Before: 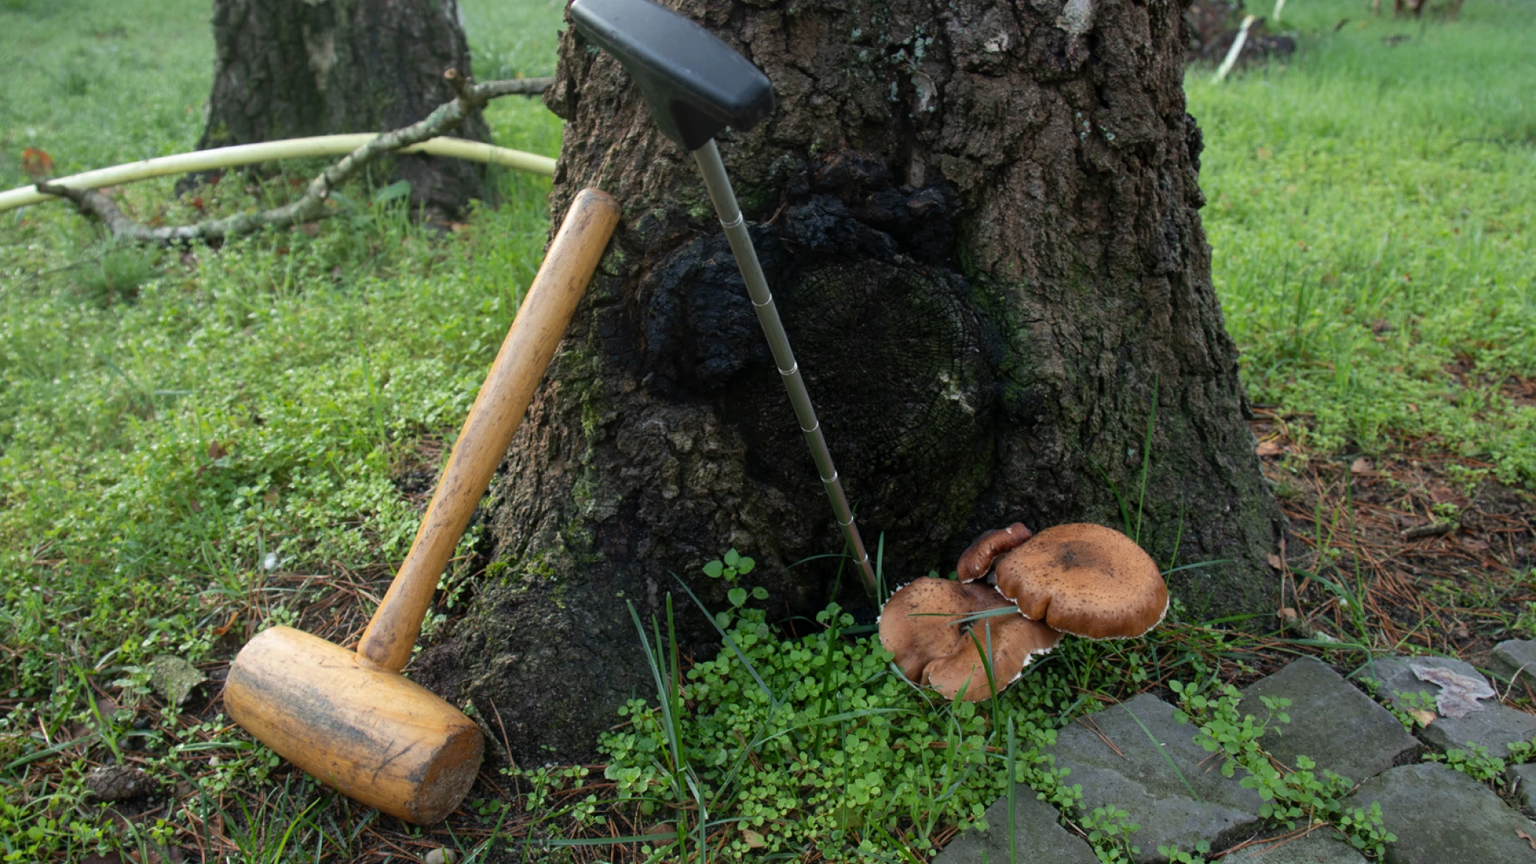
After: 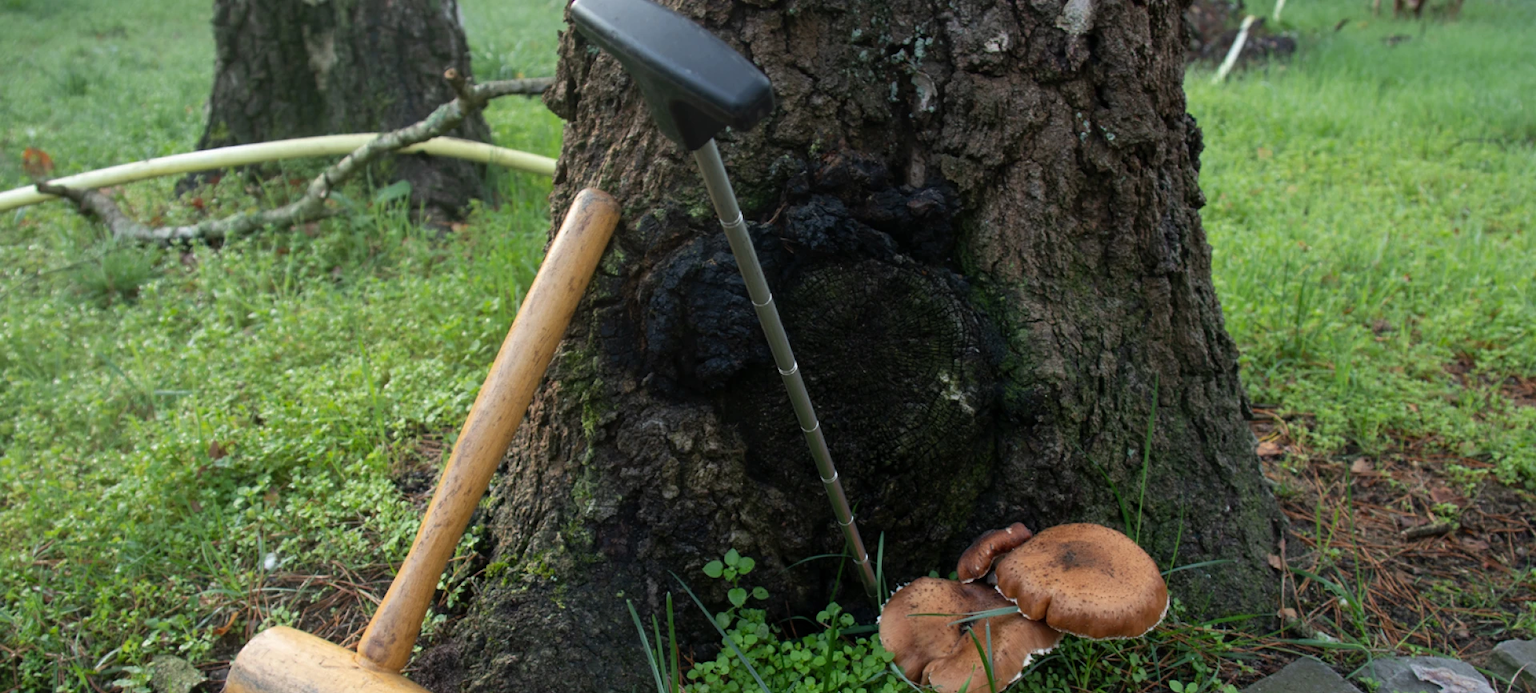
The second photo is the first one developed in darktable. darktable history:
crop: bottom 19.635%
